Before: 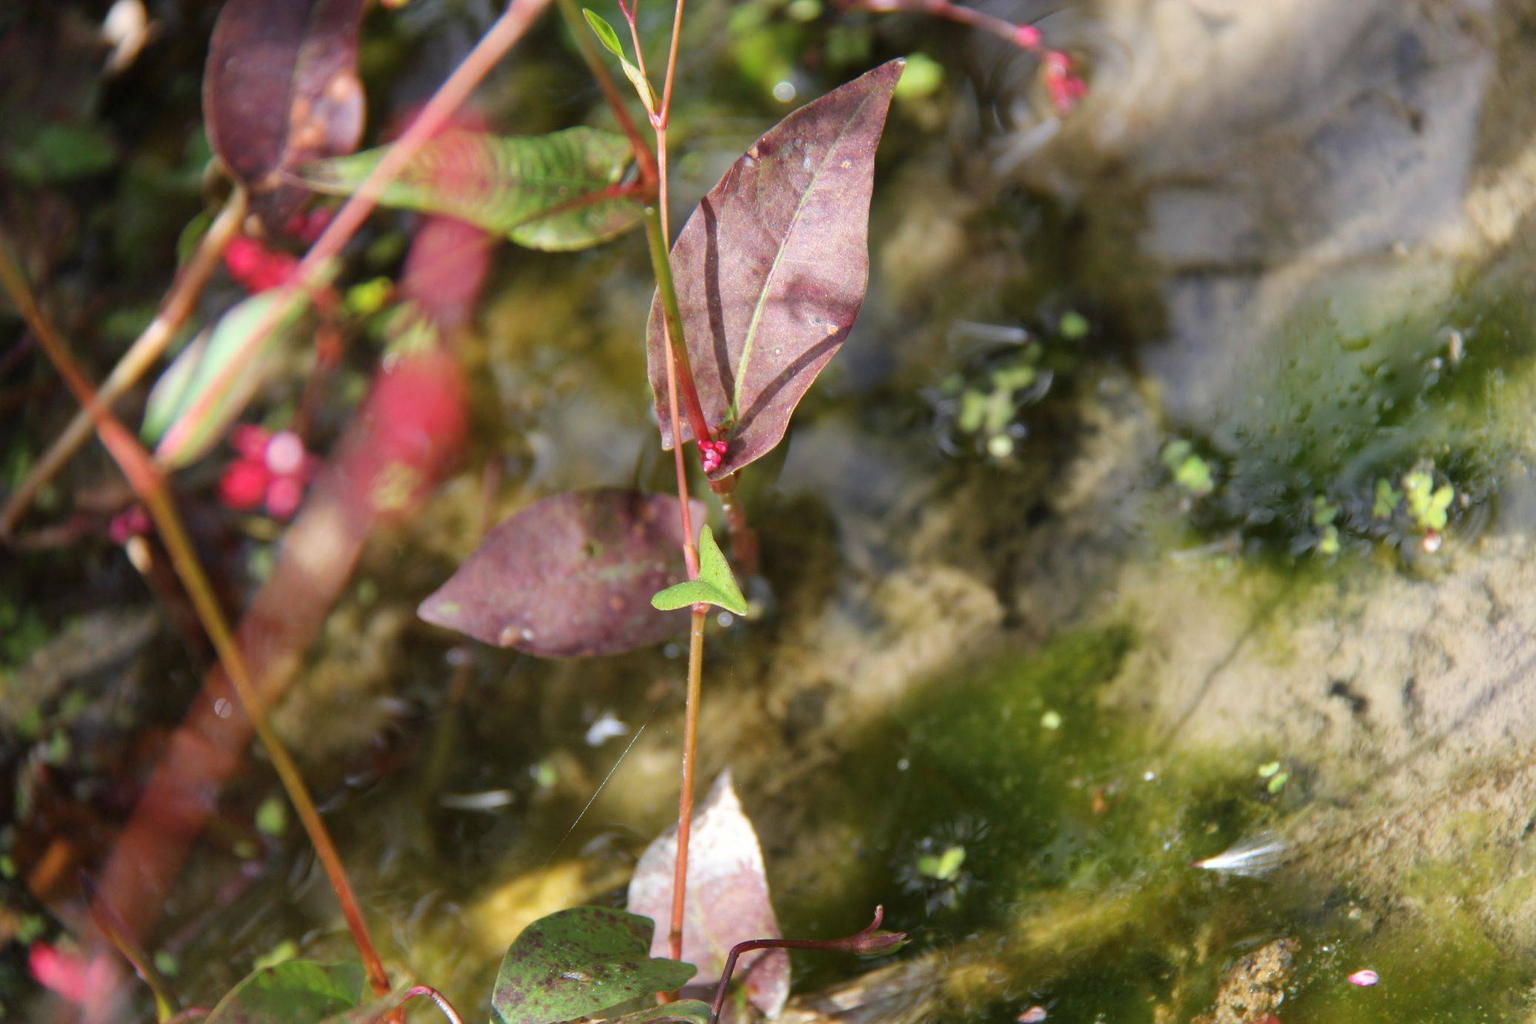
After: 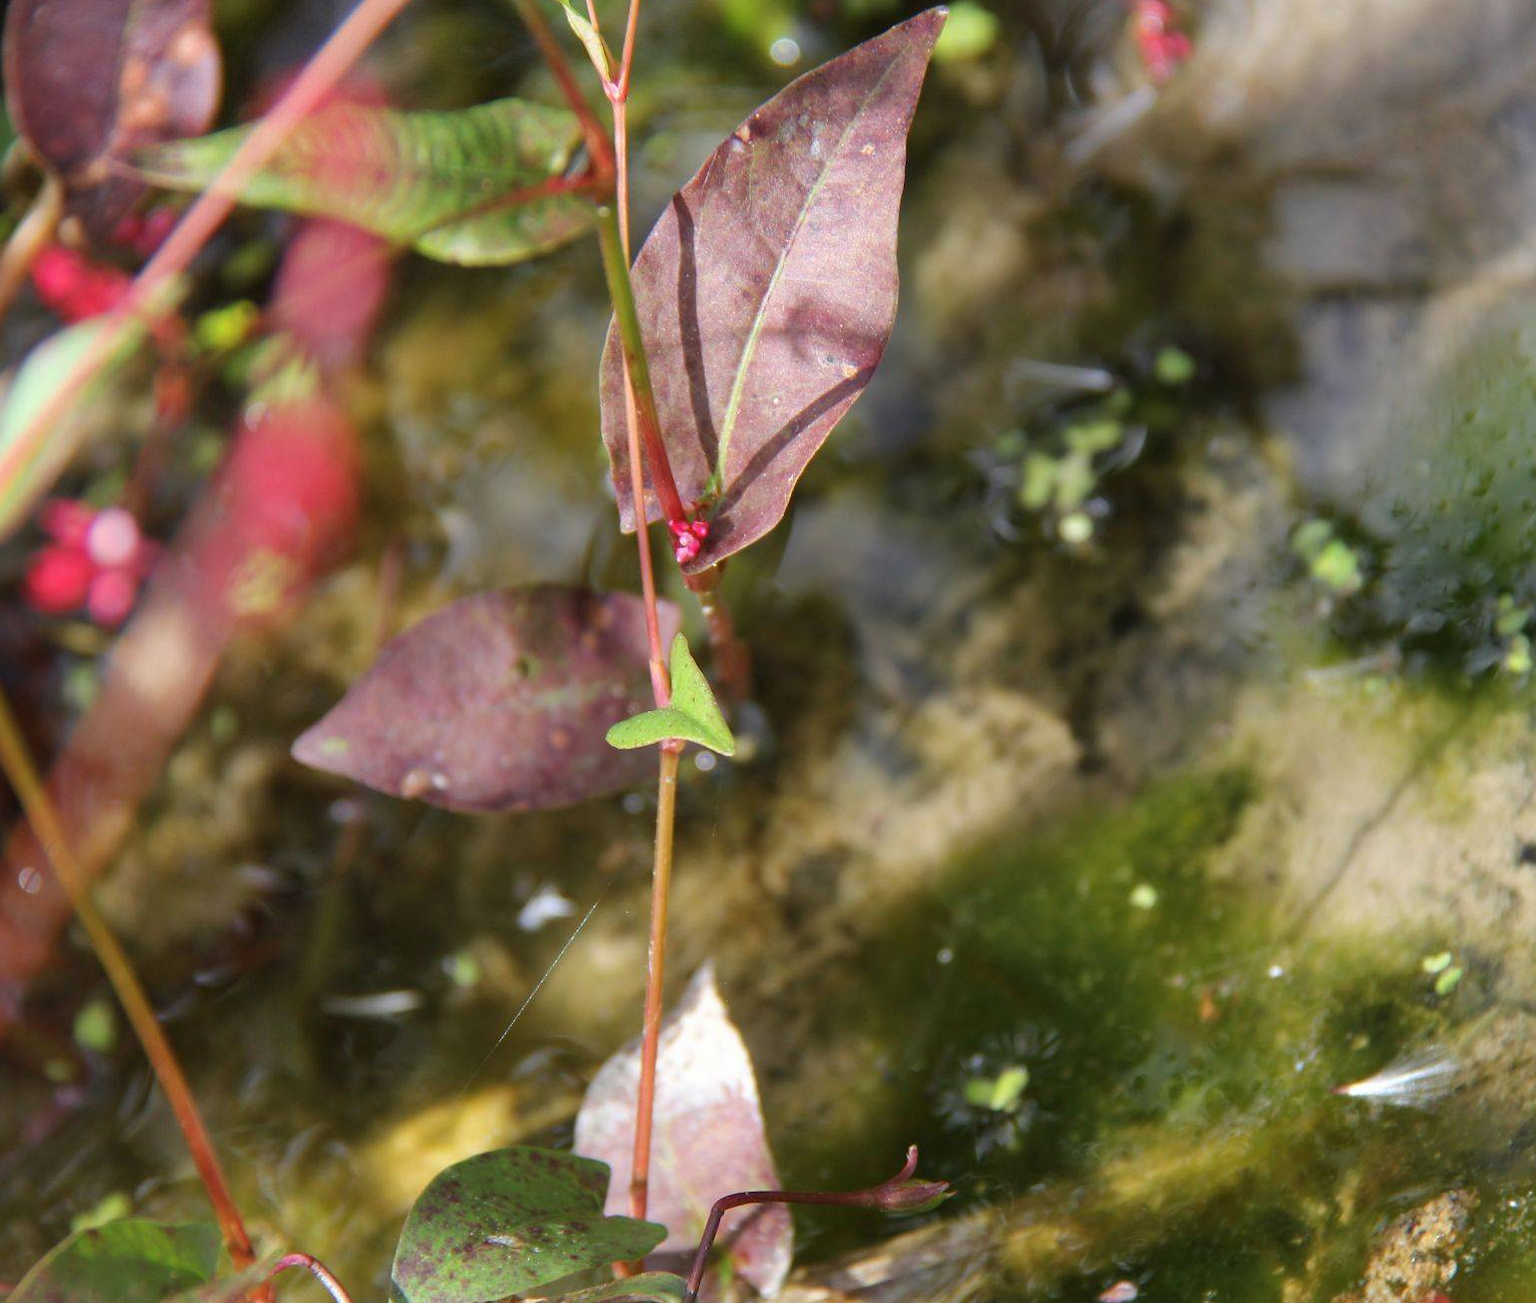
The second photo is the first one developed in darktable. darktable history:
exposure: exposure -0.014 EV, compensate highlight preservation false
crop and rotate: left 13.078%, top 5.252%, right 12.572%
